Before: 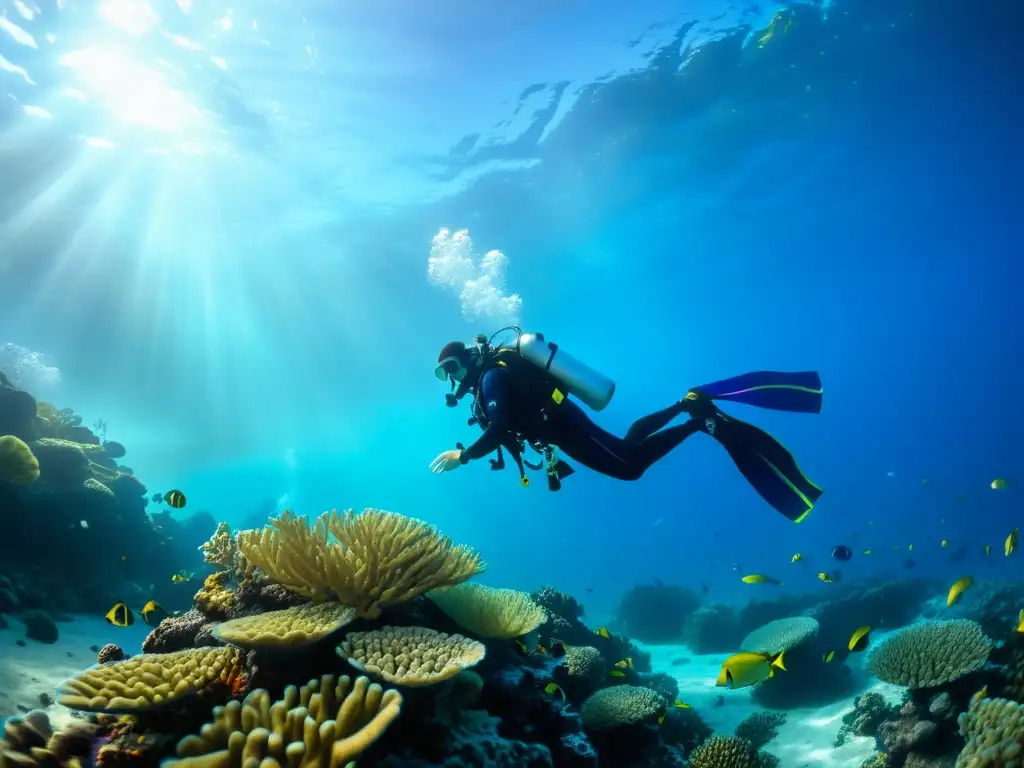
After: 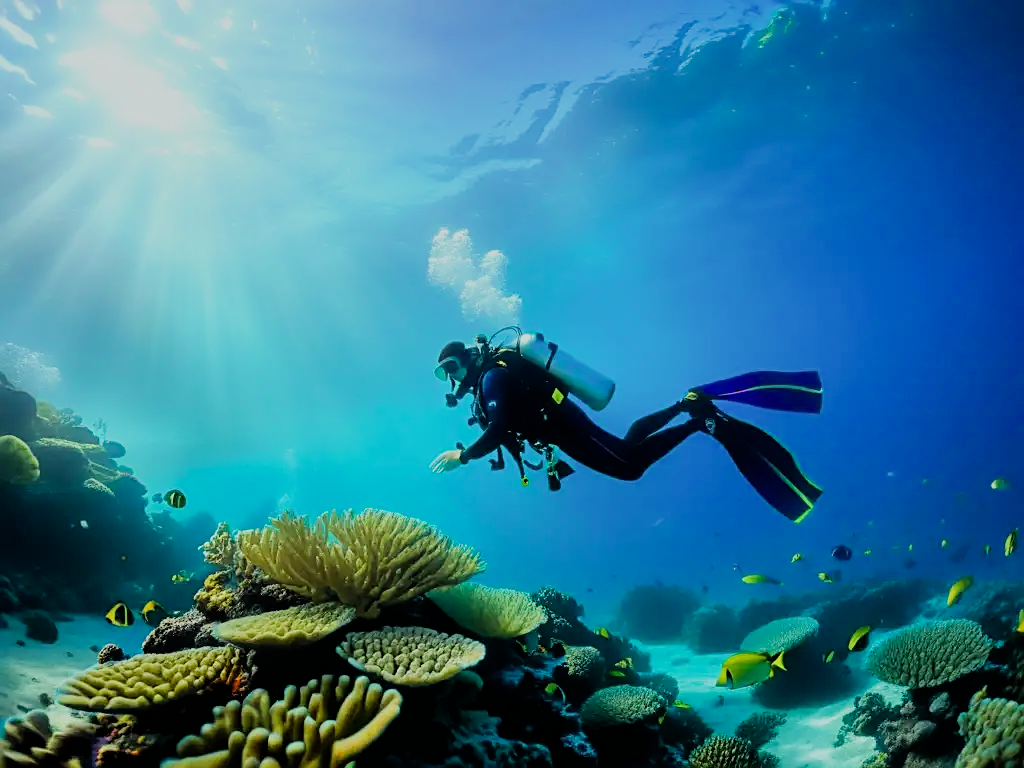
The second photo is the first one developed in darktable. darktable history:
tone equalizer: on, module defaults
color calibration: output R [0.948, 0.091, -0.04, 0], output G [-0.3, 1.384, -0.085, 0], output B [-0.108, 0.061, 1.08, 0], illuminant same as pipeline (D50), adaptation XYZ, x 0.346, y 0.359, temperature 5020.86 K
sharpen: on, module defaults
filmic rgb: black relative exposure -9.17 EV, white relative exposure 6.82 EV, hardness 3.06, contrast 1.055
